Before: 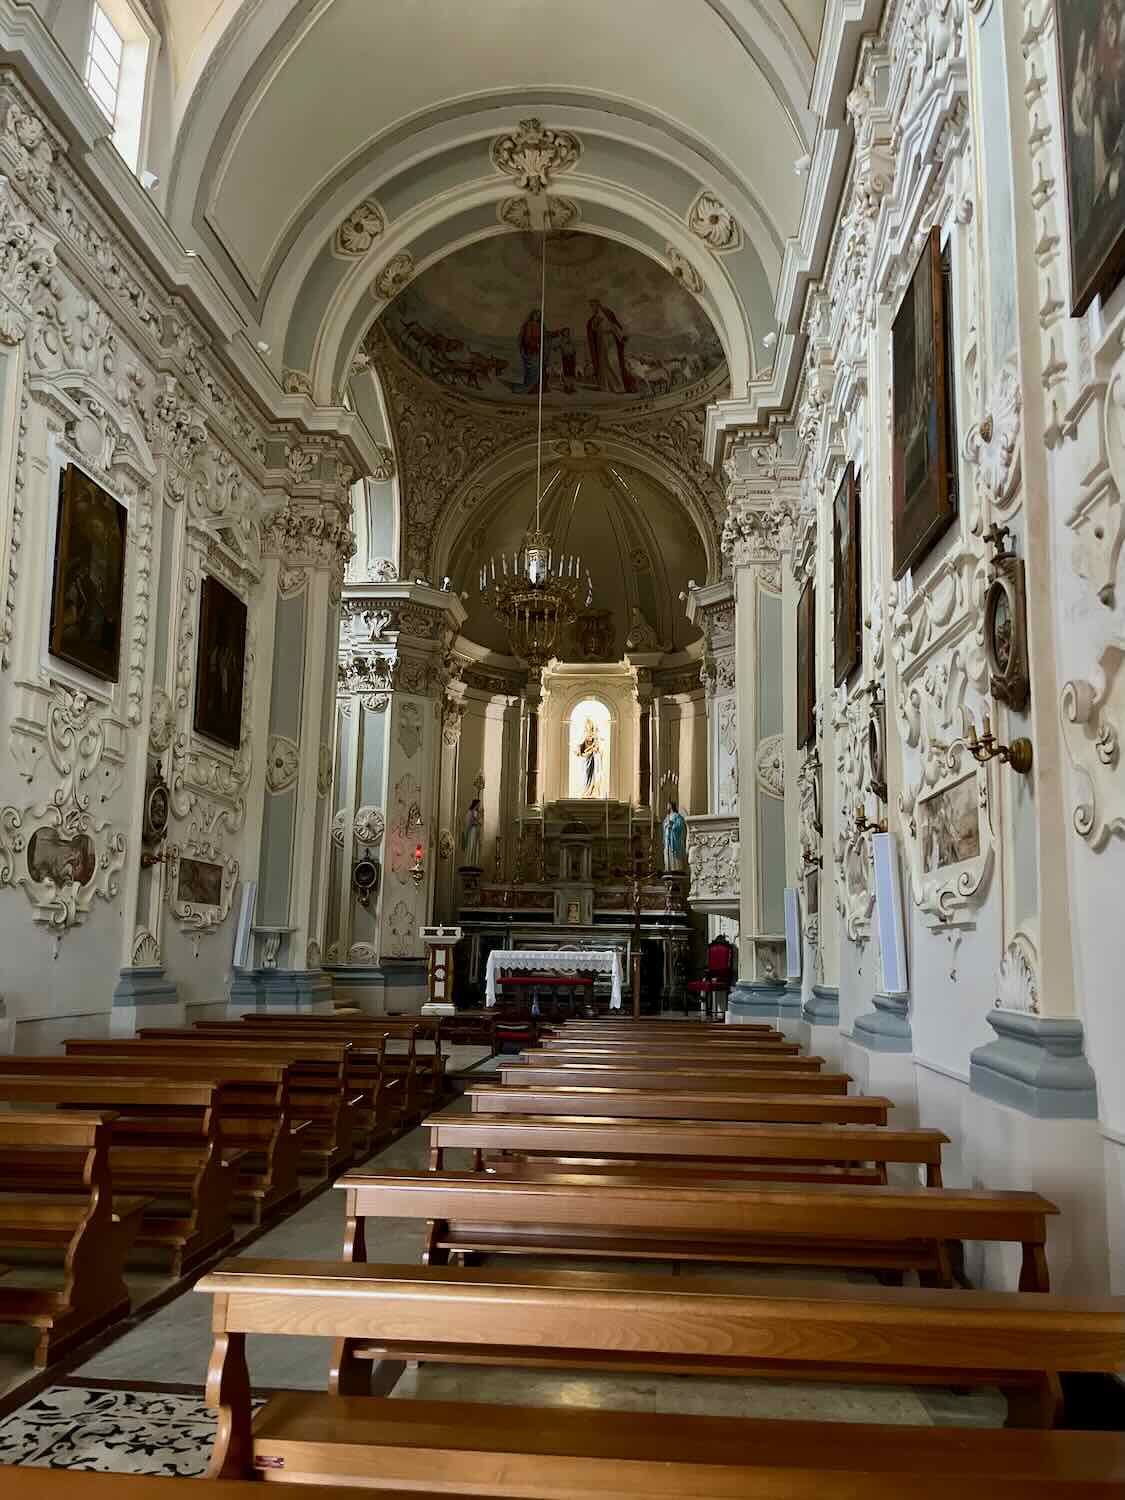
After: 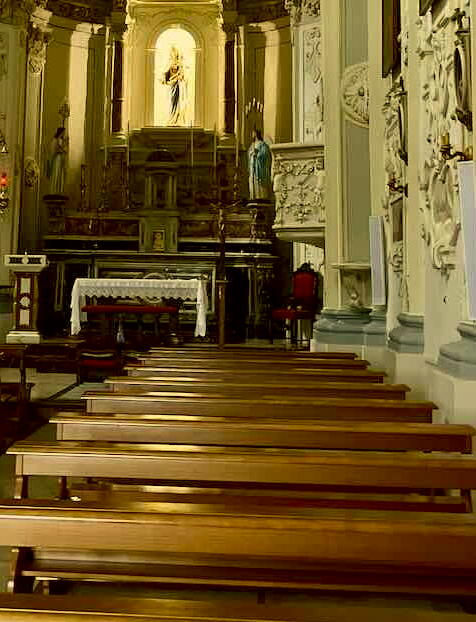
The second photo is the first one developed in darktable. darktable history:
color correction: highlights a* 0.134, highlights b* 29.32, shadows a* -0.307, shadows b* 20.97
crop: left 36.965%, top 44.836%, right 20.646%, bottom 13.671%
